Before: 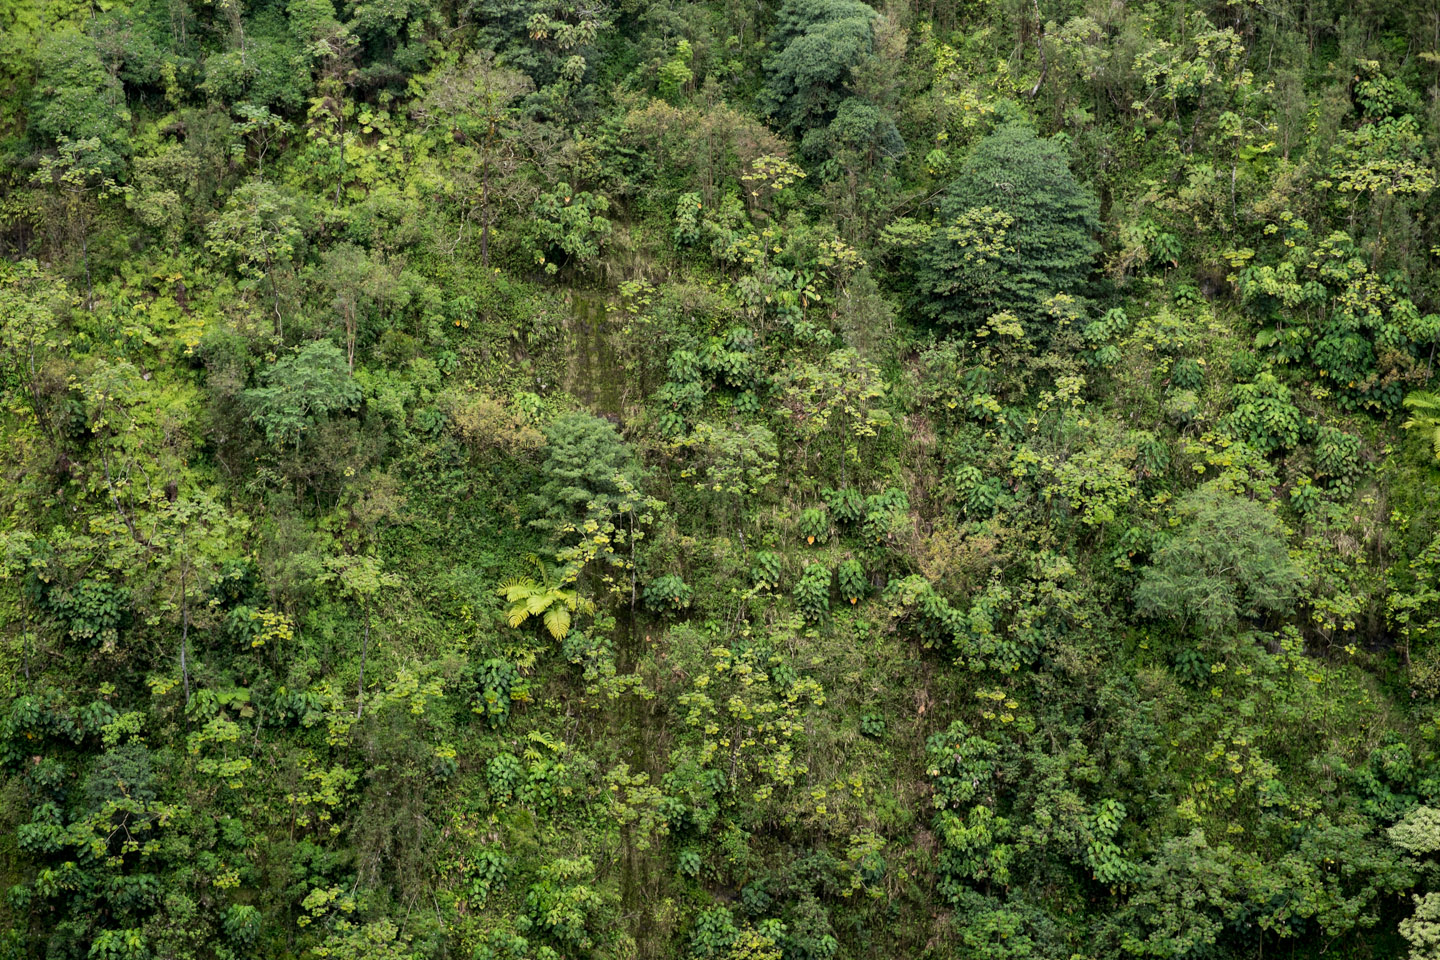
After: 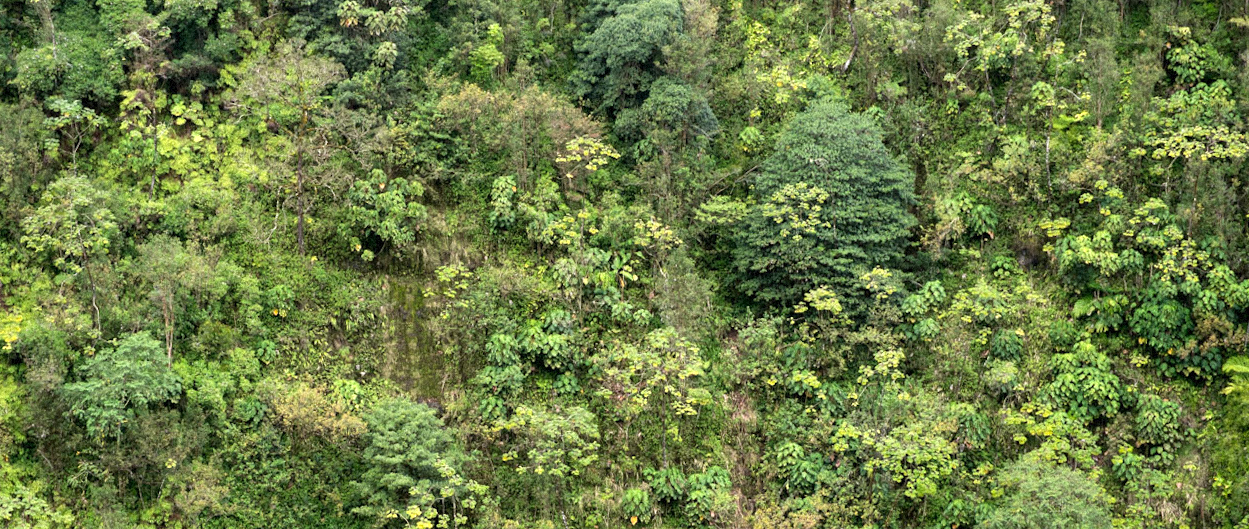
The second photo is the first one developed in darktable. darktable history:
exposure: exposure 0.6 EV, compensate highlight preservation false
rotate and perspective: rotation -1.42°, crop left 0.016, crop right 0.984, crop top 0.035, crop bottom 0.965
crop and rotate: left 11.812%, bottom 42.776%
grain: mid-tones bias 0%
